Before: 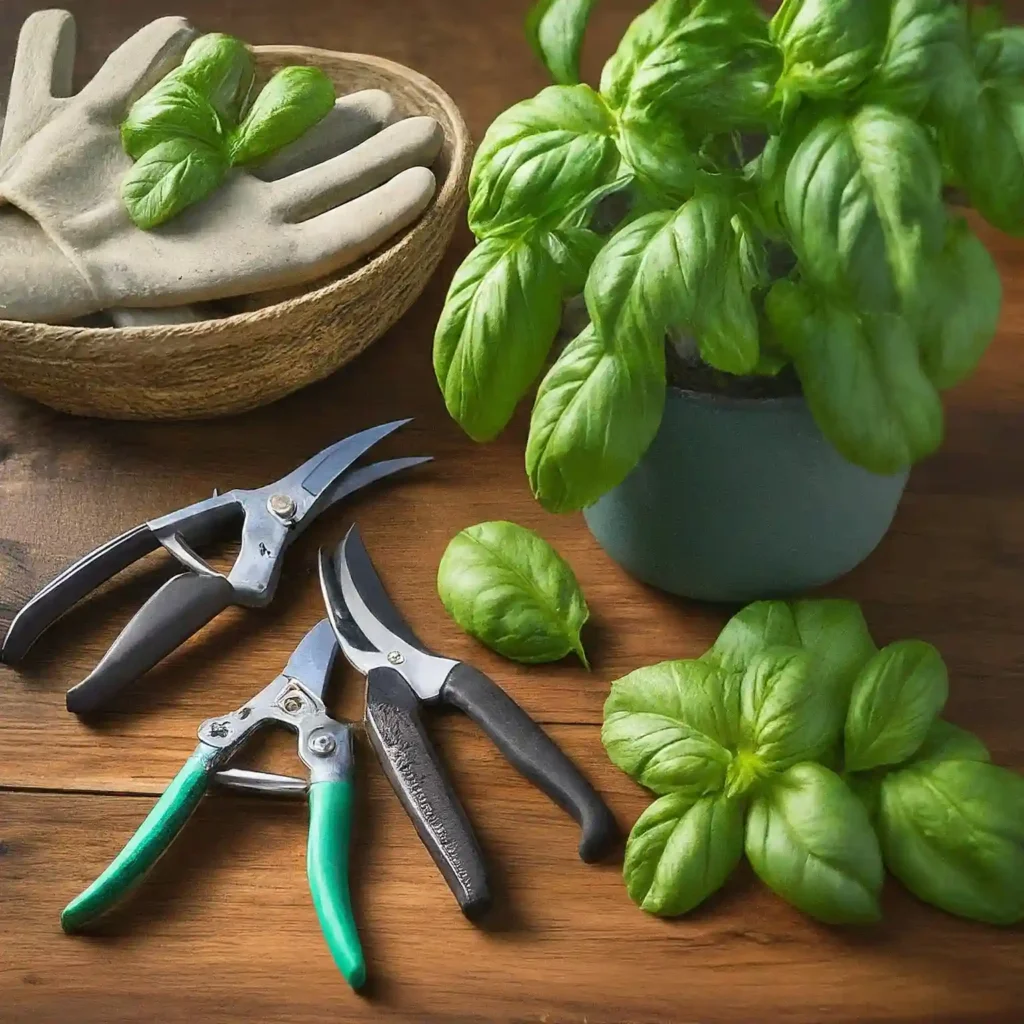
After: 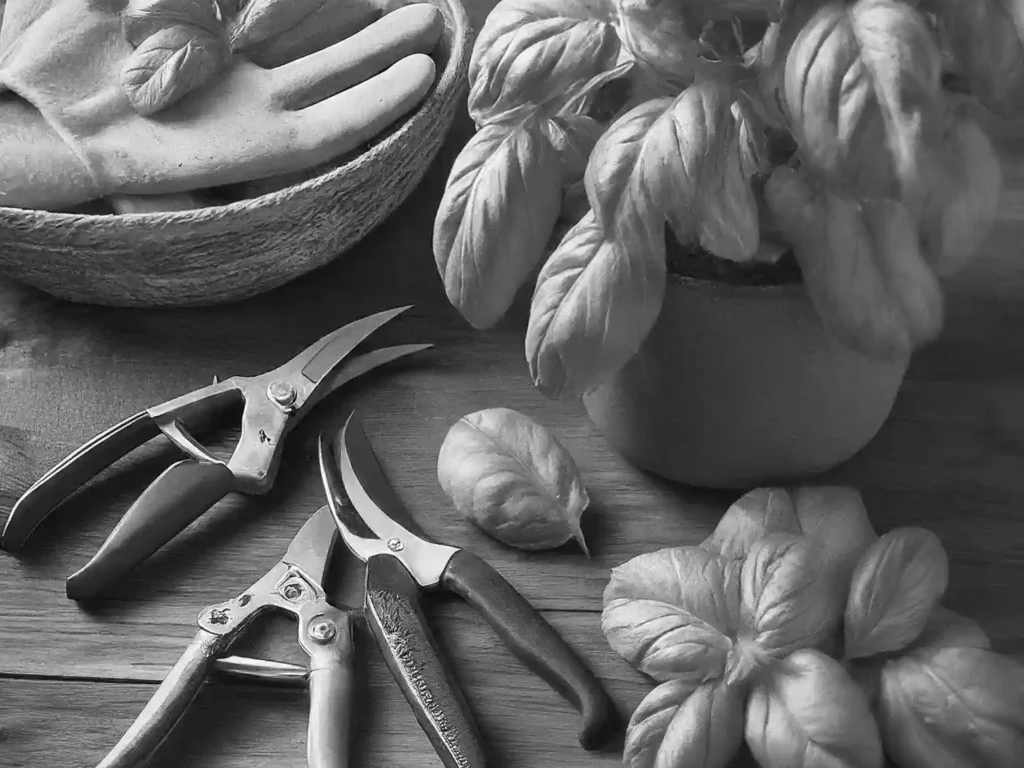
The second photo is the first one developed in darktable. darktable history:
monochrome: on, module defaults
crop: top 11.038%, bottom 13.962%
